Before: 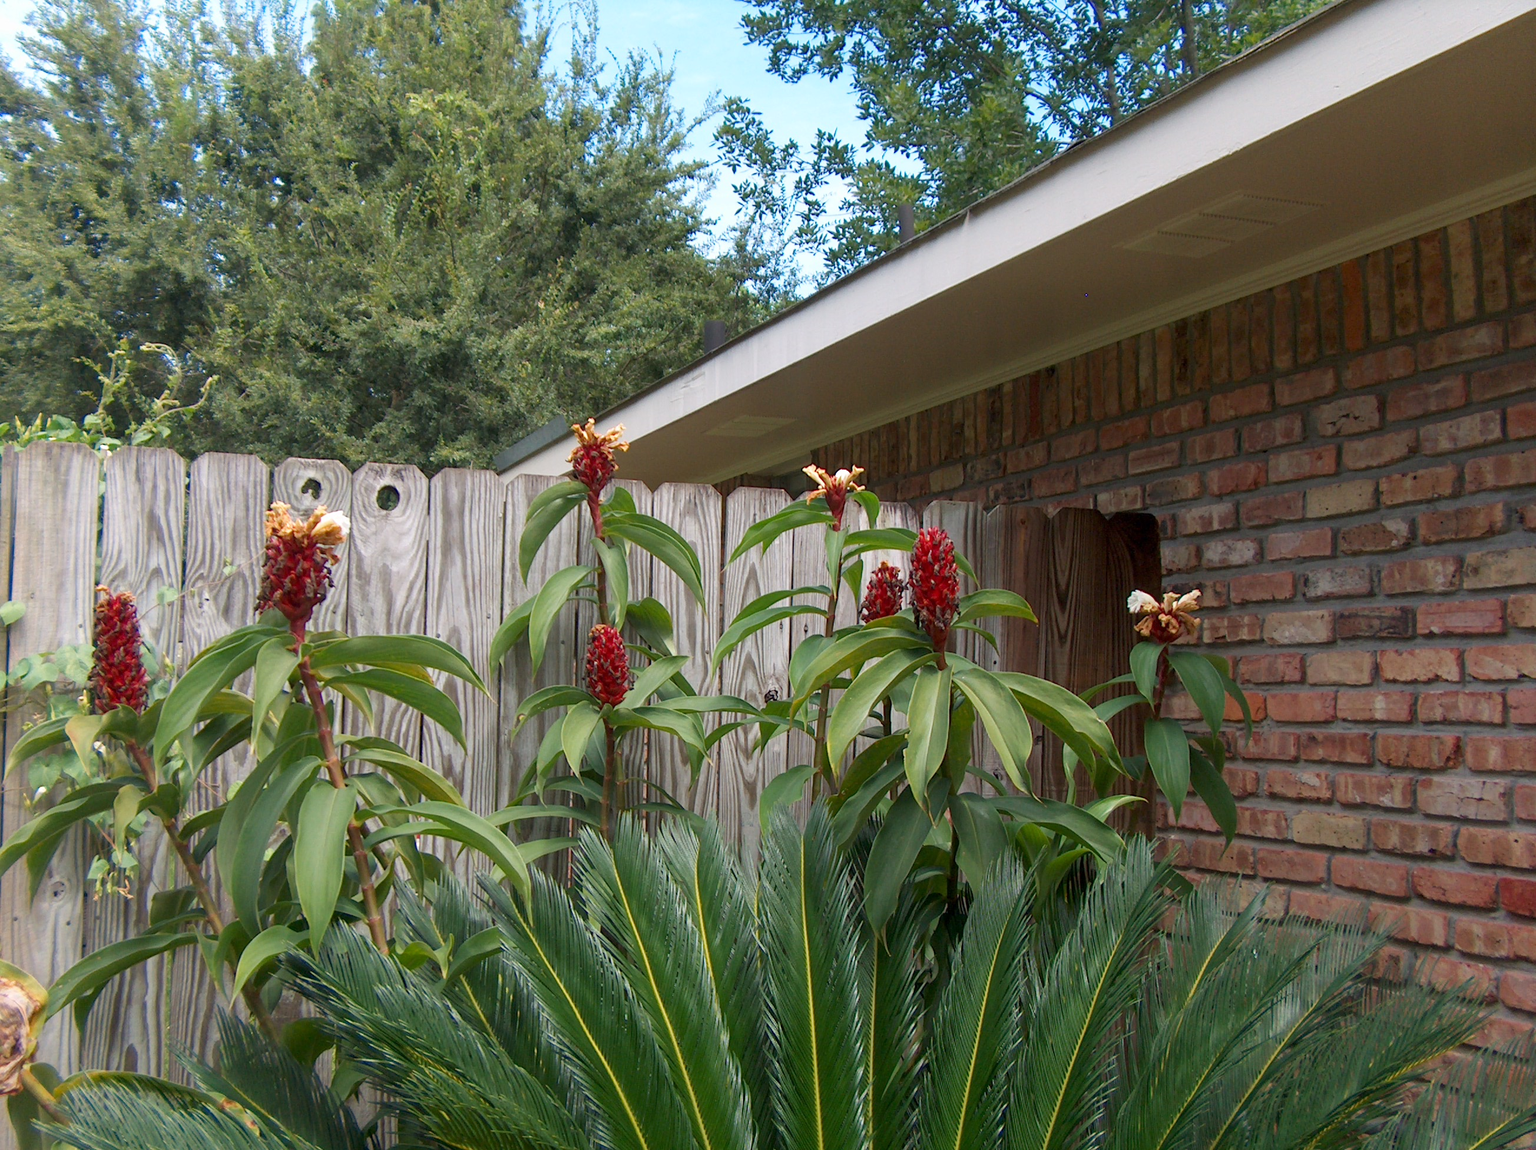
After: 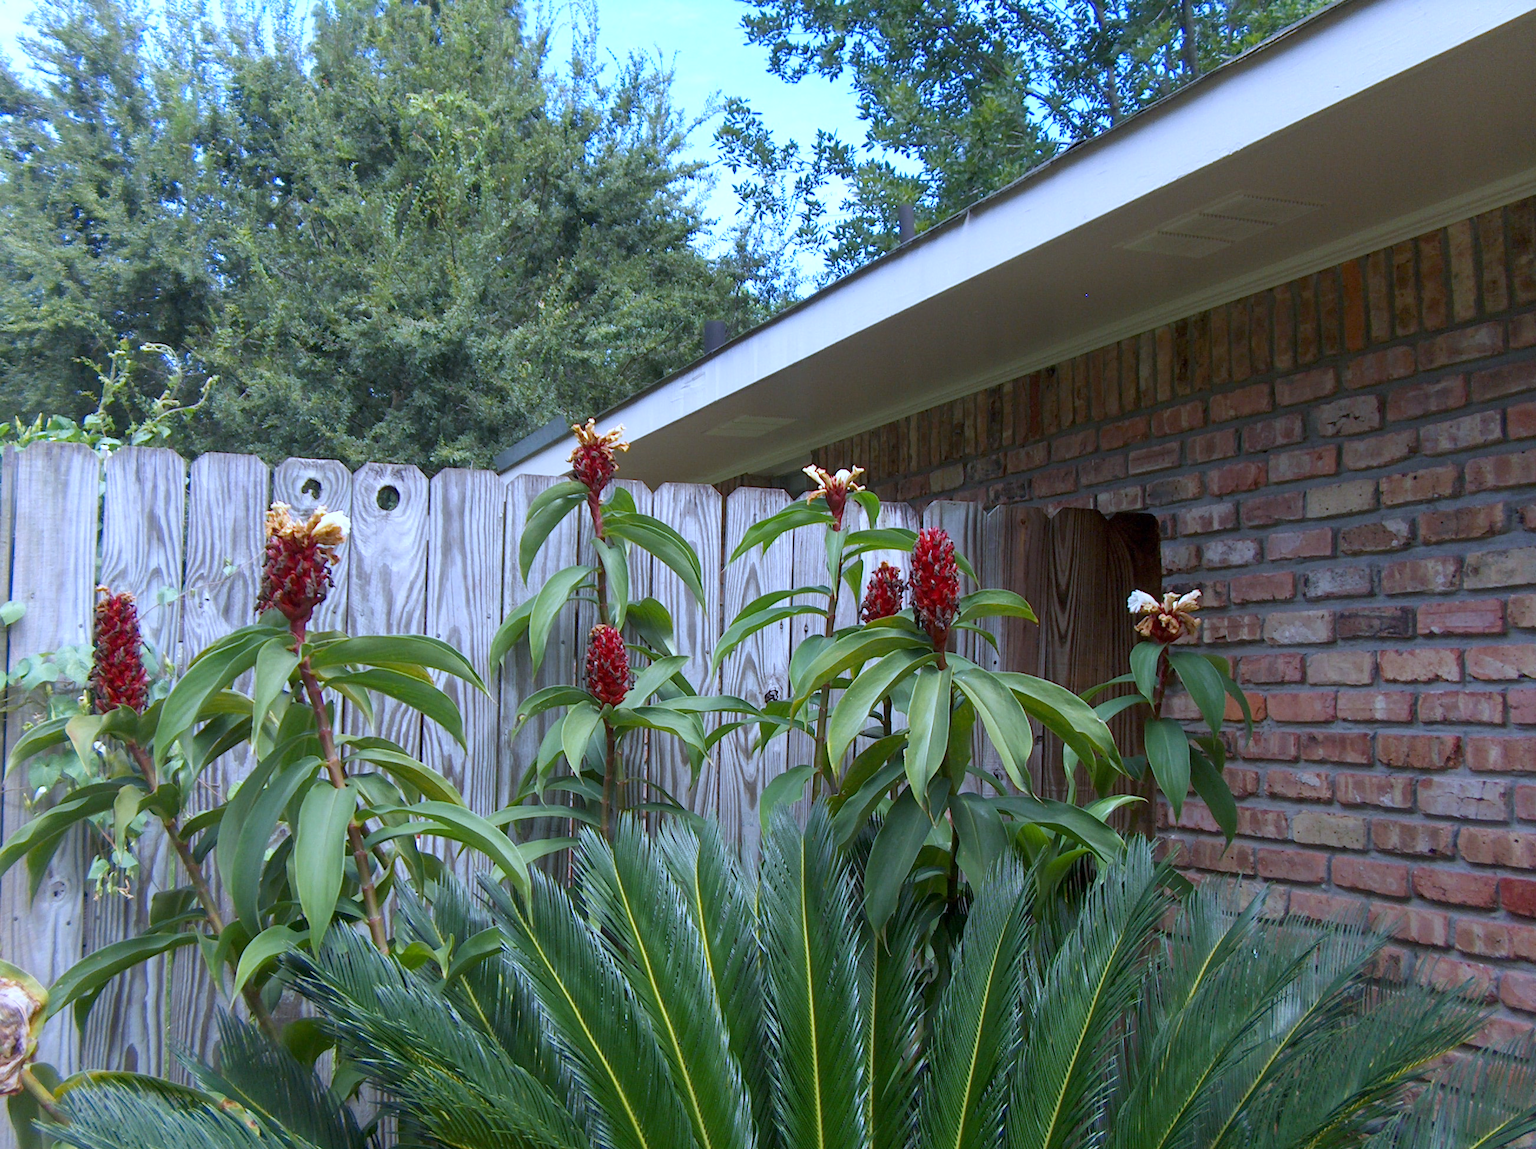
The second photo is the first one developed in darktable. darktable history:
exposure: exposure 0.2 EV, compensate highlight preservation false
white balance: red 0.871, blue 1.249
